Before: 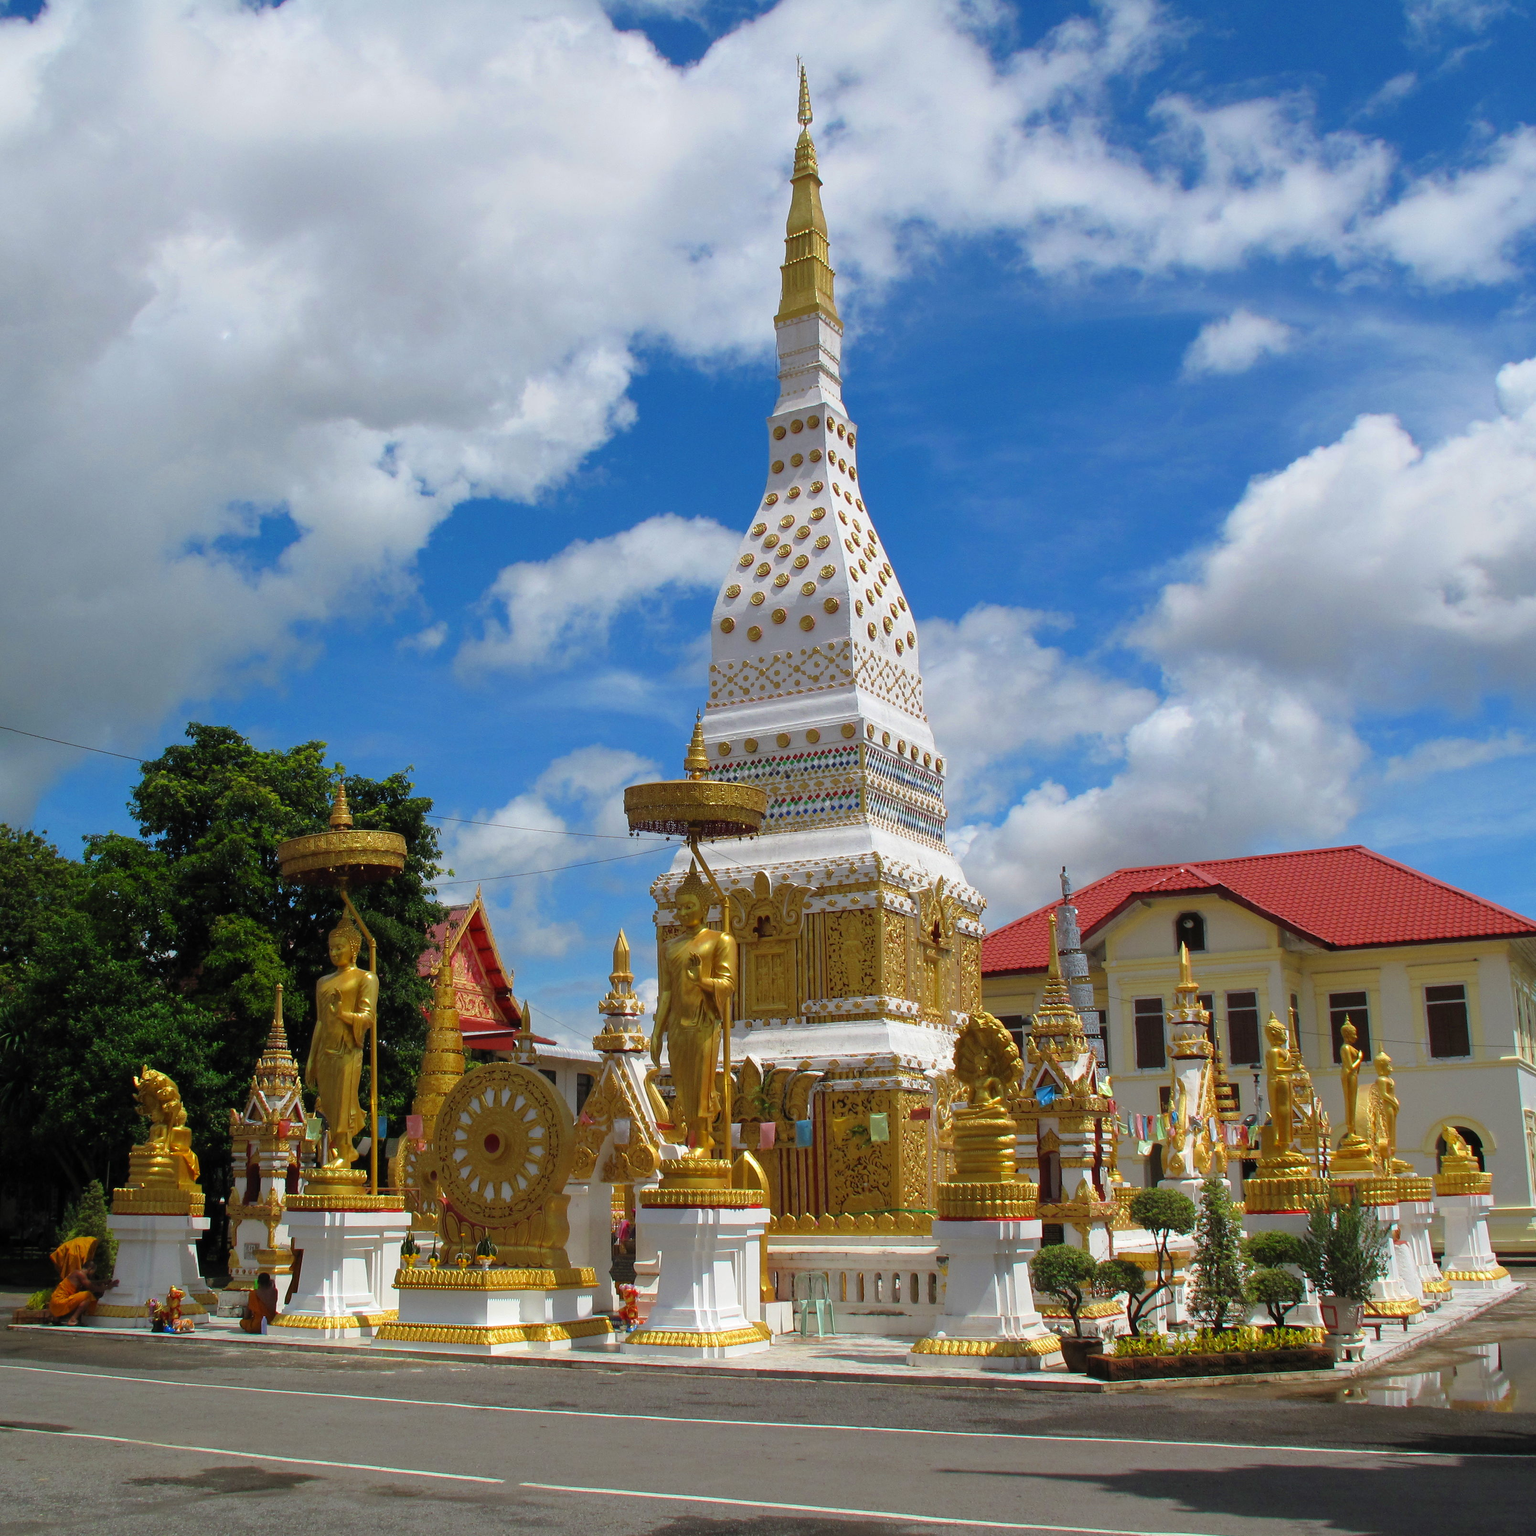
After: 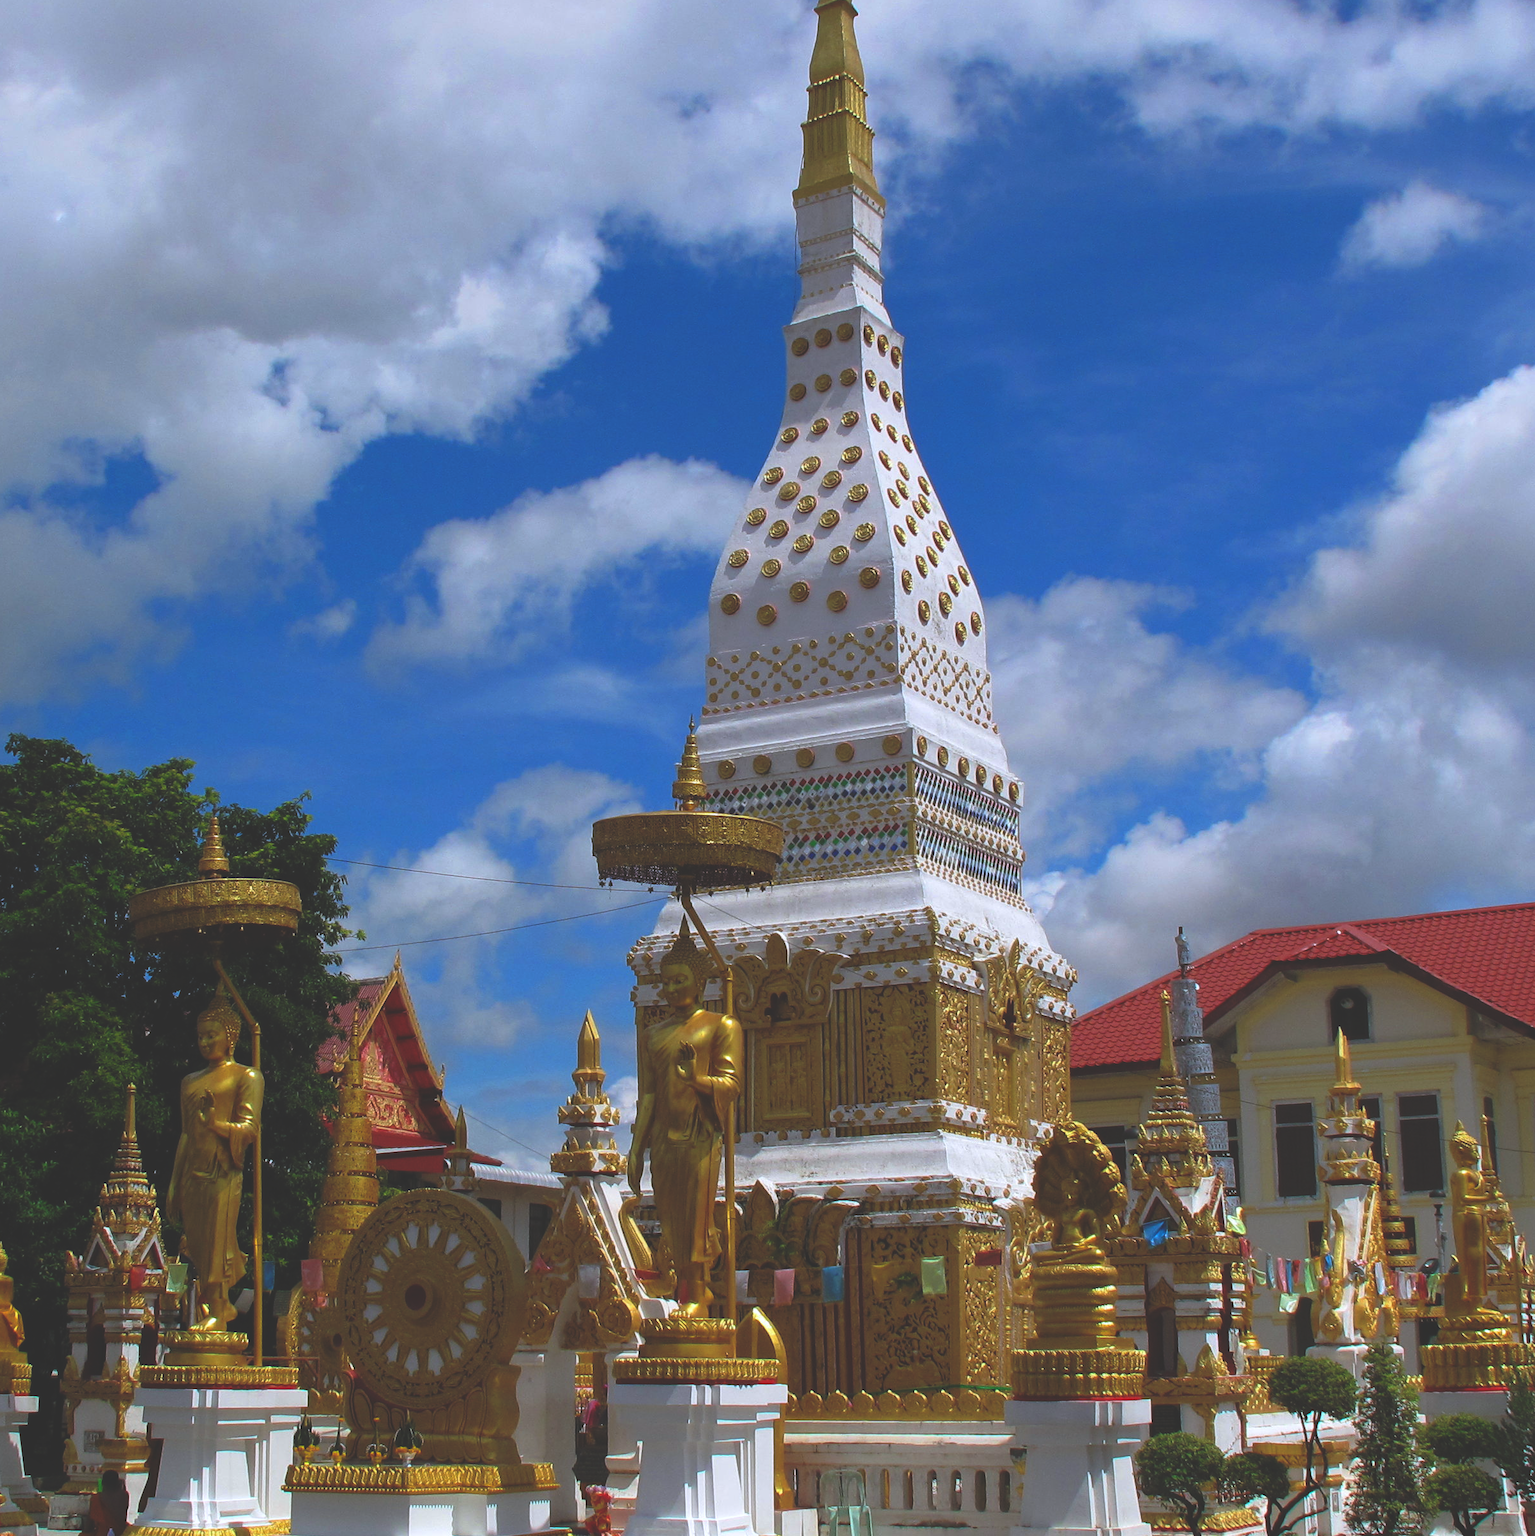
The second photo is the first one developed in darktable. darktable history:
crop and rotate: left 11.831%, top 11.346%, right 13.429%, bottom 13.899%
white balance: red 0.984, blue 1.059
rgb curve: curves: ch0 [(0, 0.186) (0.314, 0.284) (0.775, 0.708) (1, 1)], compensate middle gray true, preserve colors none
